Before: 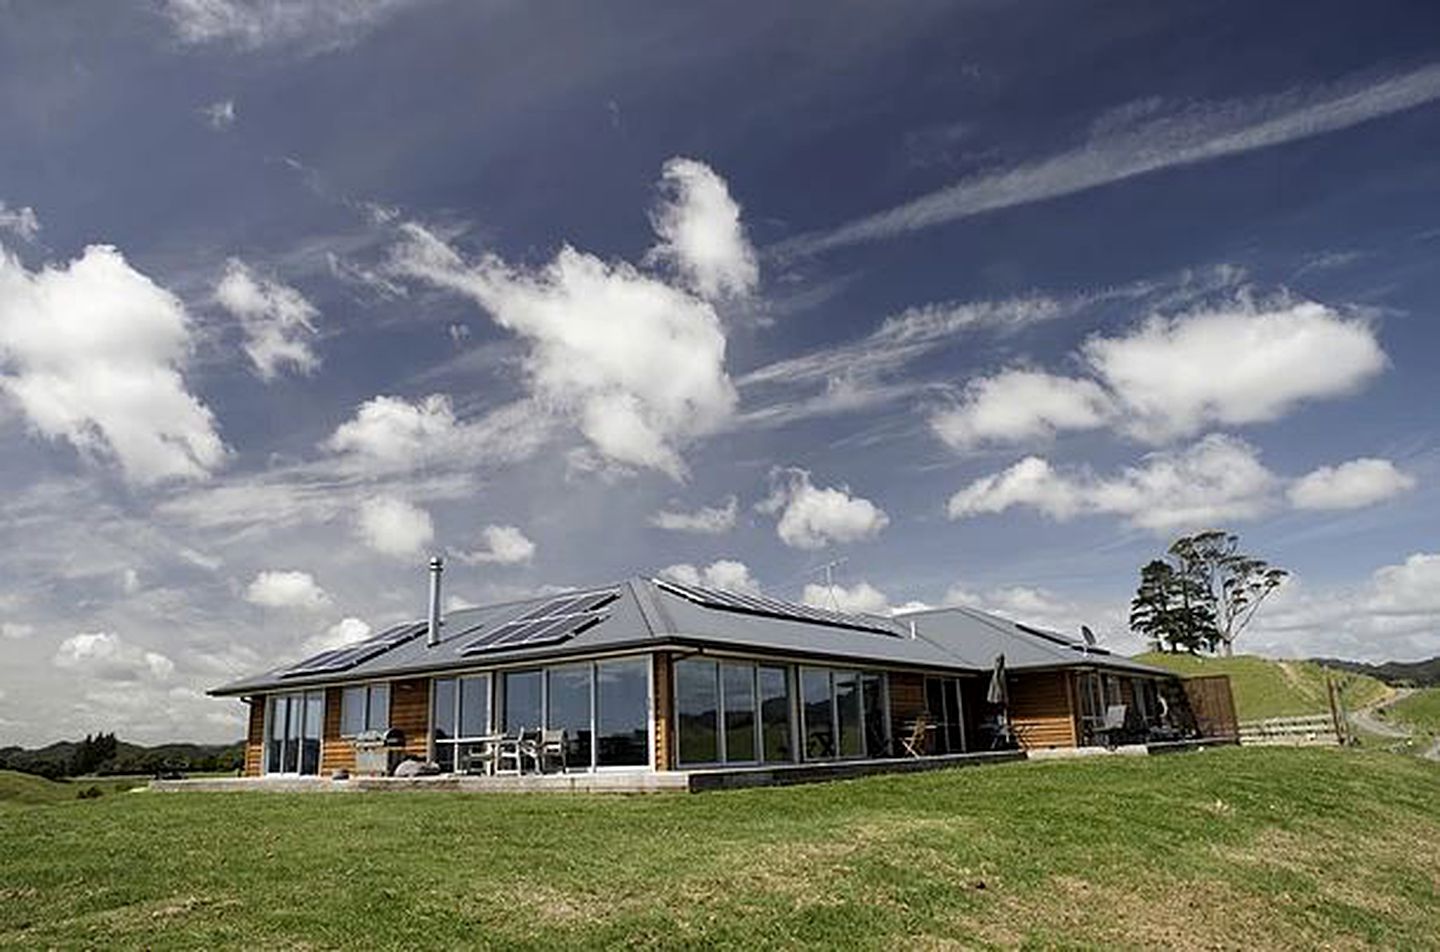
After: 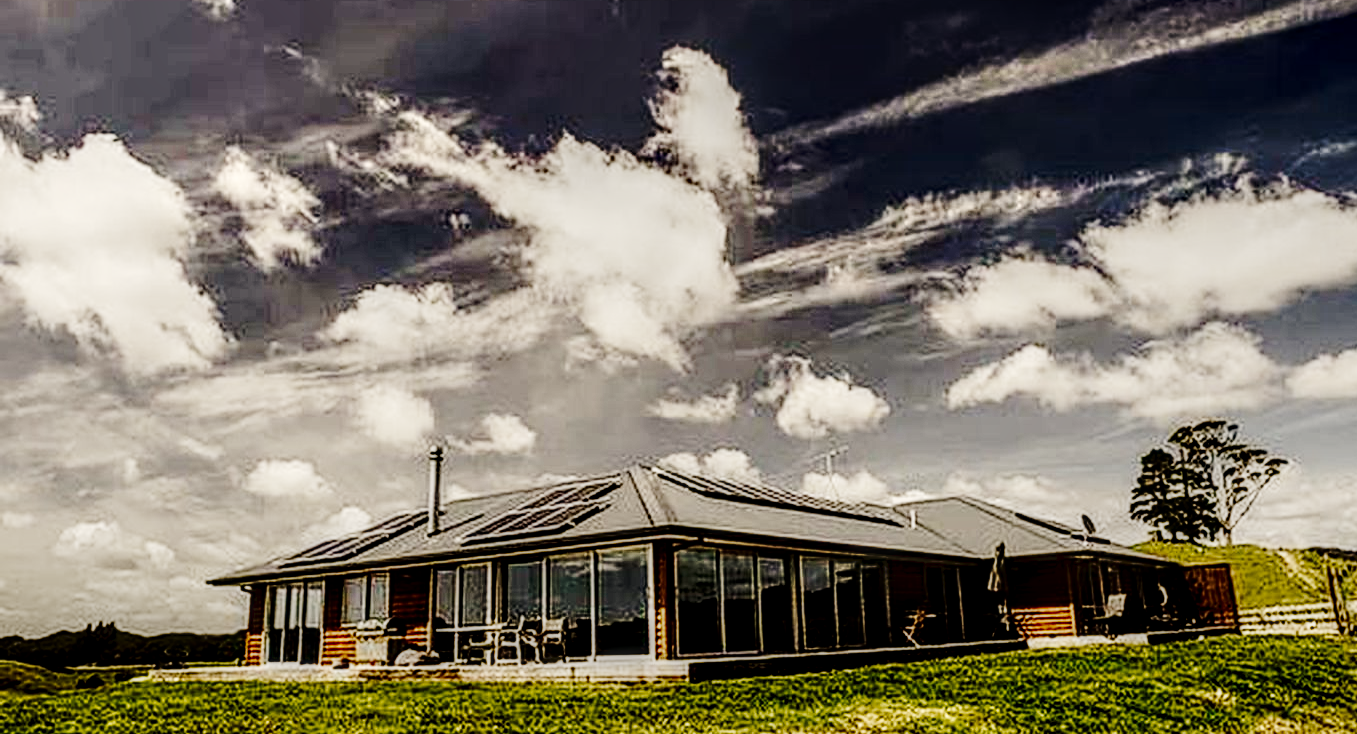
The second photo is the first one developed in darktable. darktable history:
white balance: red 1.123, blue 0.83
contrast brightness saturation: brightness -0.25, saturation 0.2
tone equalizer: -8 EV -0.75 EV, -7 EV -0.7 EV, -6 EV -0.6 EV, -5 EV -0.4 EV, -3 EV 0.4 EV, -2 EV 0.6 EV, -1 EV 0.7 EV, +0 EV 0.75 EV, edges refinement/feathering 500, mask exposure compensation -1.57 EV, preserve details no
tone curve: curves: ch0 [(0, 0) (0.003, 0.026) (0.011, 0.03) (0.025, 0.038) (0.044, 0.046) (0.069, 0.055) (0.1, 0.075) (0.136, 0.114) (0.177, 0.158) (0.224, 0.215) (0.277, 0.296) (0.335, 0.386) (0.399, 0.479) (0.468, 0.568) (0.543, 0.637) (0.623, 0.707) (0.709, 0.773) (0.801, 0.834) (0.898, 0.896) (1, 1)], preserve colors none
crop and rotate: angle 0.03°, top 11.643%, right 5.651%, bottom 11.189%
local contrast: highlights 0%, shadows 0%, detail 182%
sigmoid: skew -0.2, preserve hue 0%, red attenuation 0.1, red rotation 0.035, green attenuation 0.1, green rotation -0.017, blue attenuation 0.15, blue rotation -0.052, base primaries Rec2020
